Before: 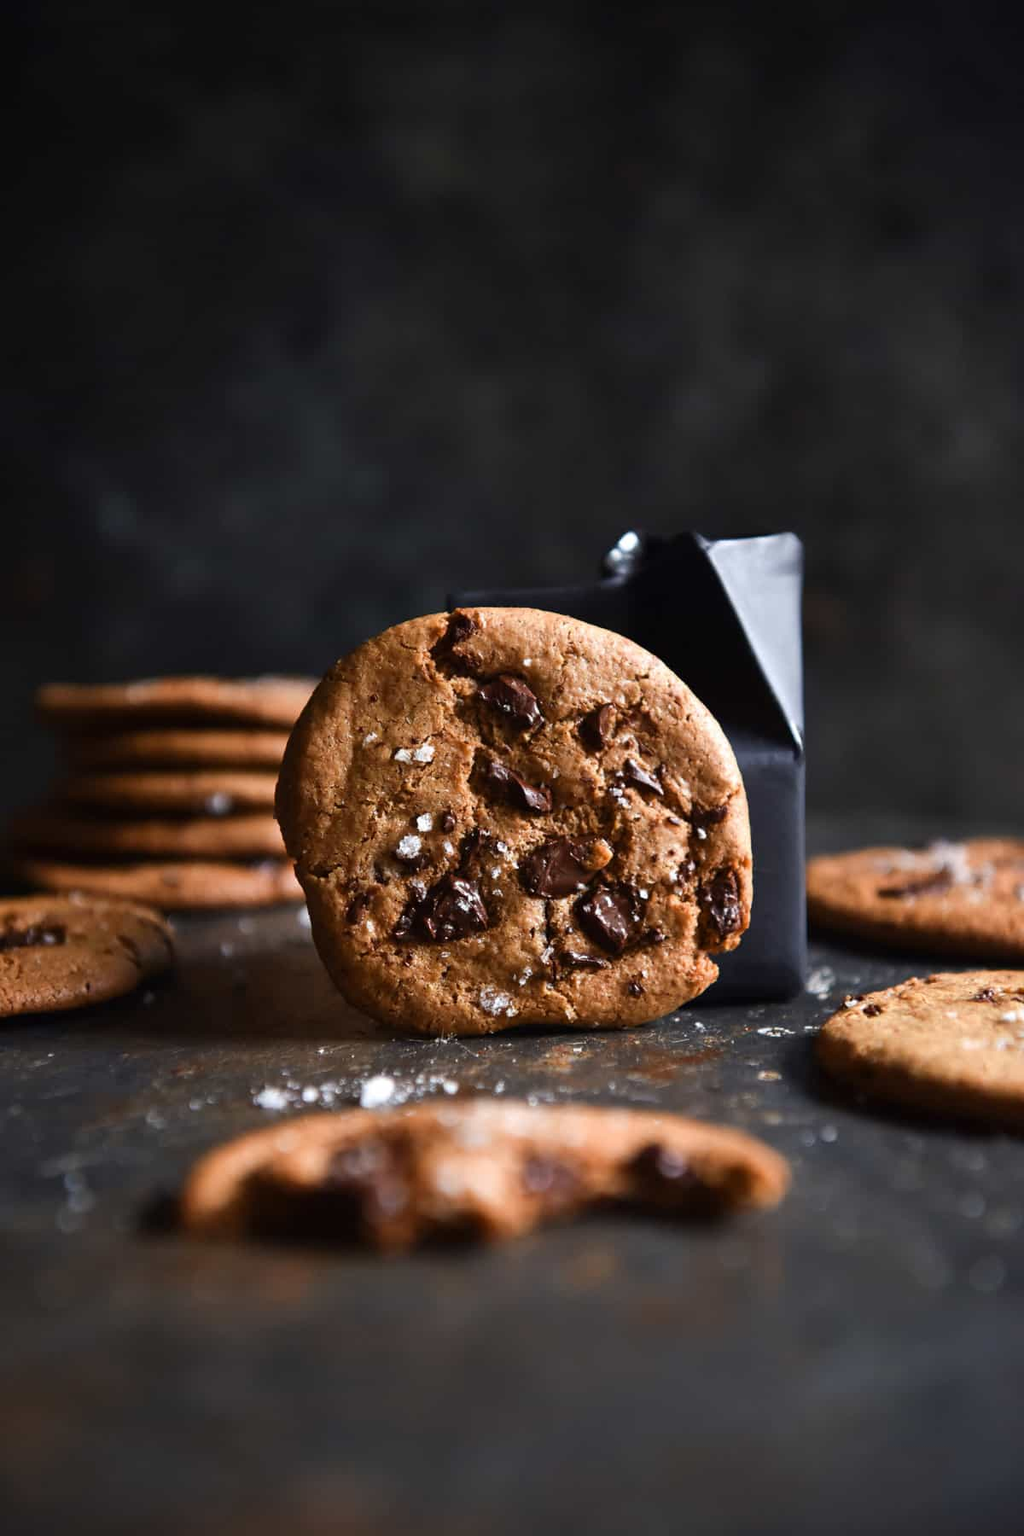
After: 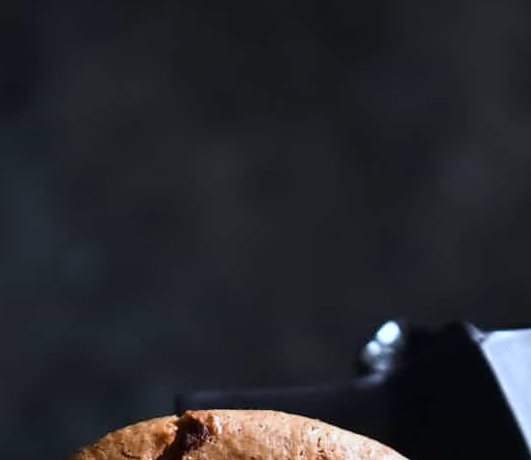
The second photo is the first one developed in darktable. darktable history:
crop: left 29.016%, top 16.783%, right 26.711%, bottom 57.658%
contrast equalizer: y [[0.5 ×4, 0.525, 0.667], [0.5 ×6], [0.5 ×6], [0 ×4, 0.042, 0], [0, 0, 0.004, 0.1, 0.191, 0.131]]
color calibration: x 0.369, y 0.382, temperature 4319.48 K
